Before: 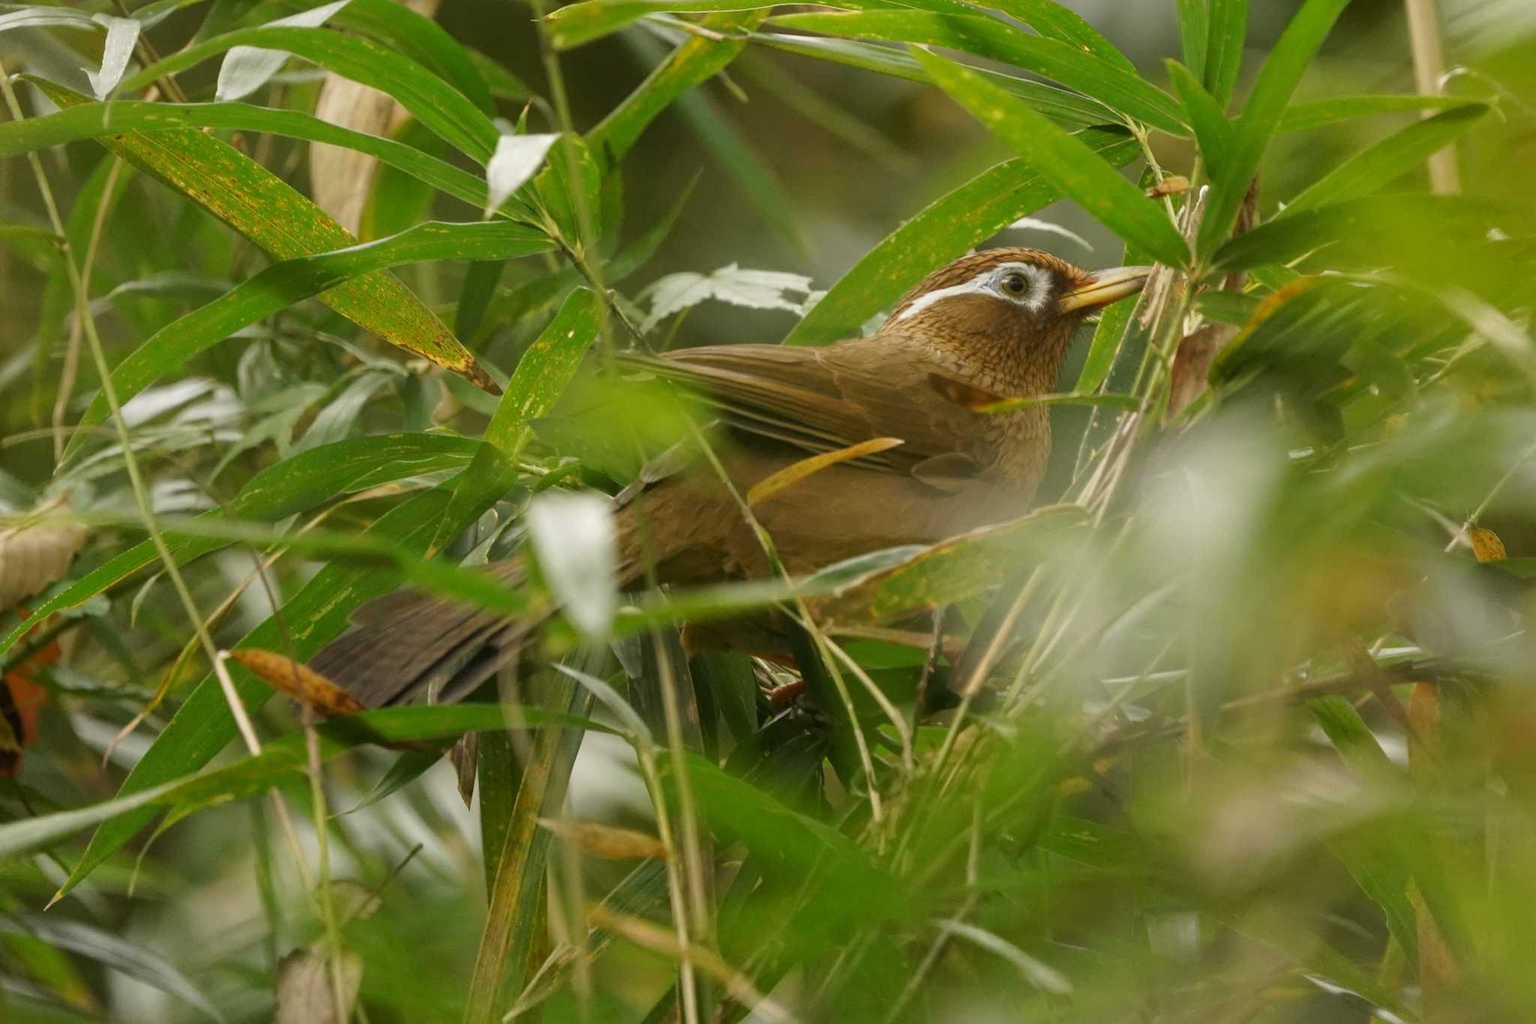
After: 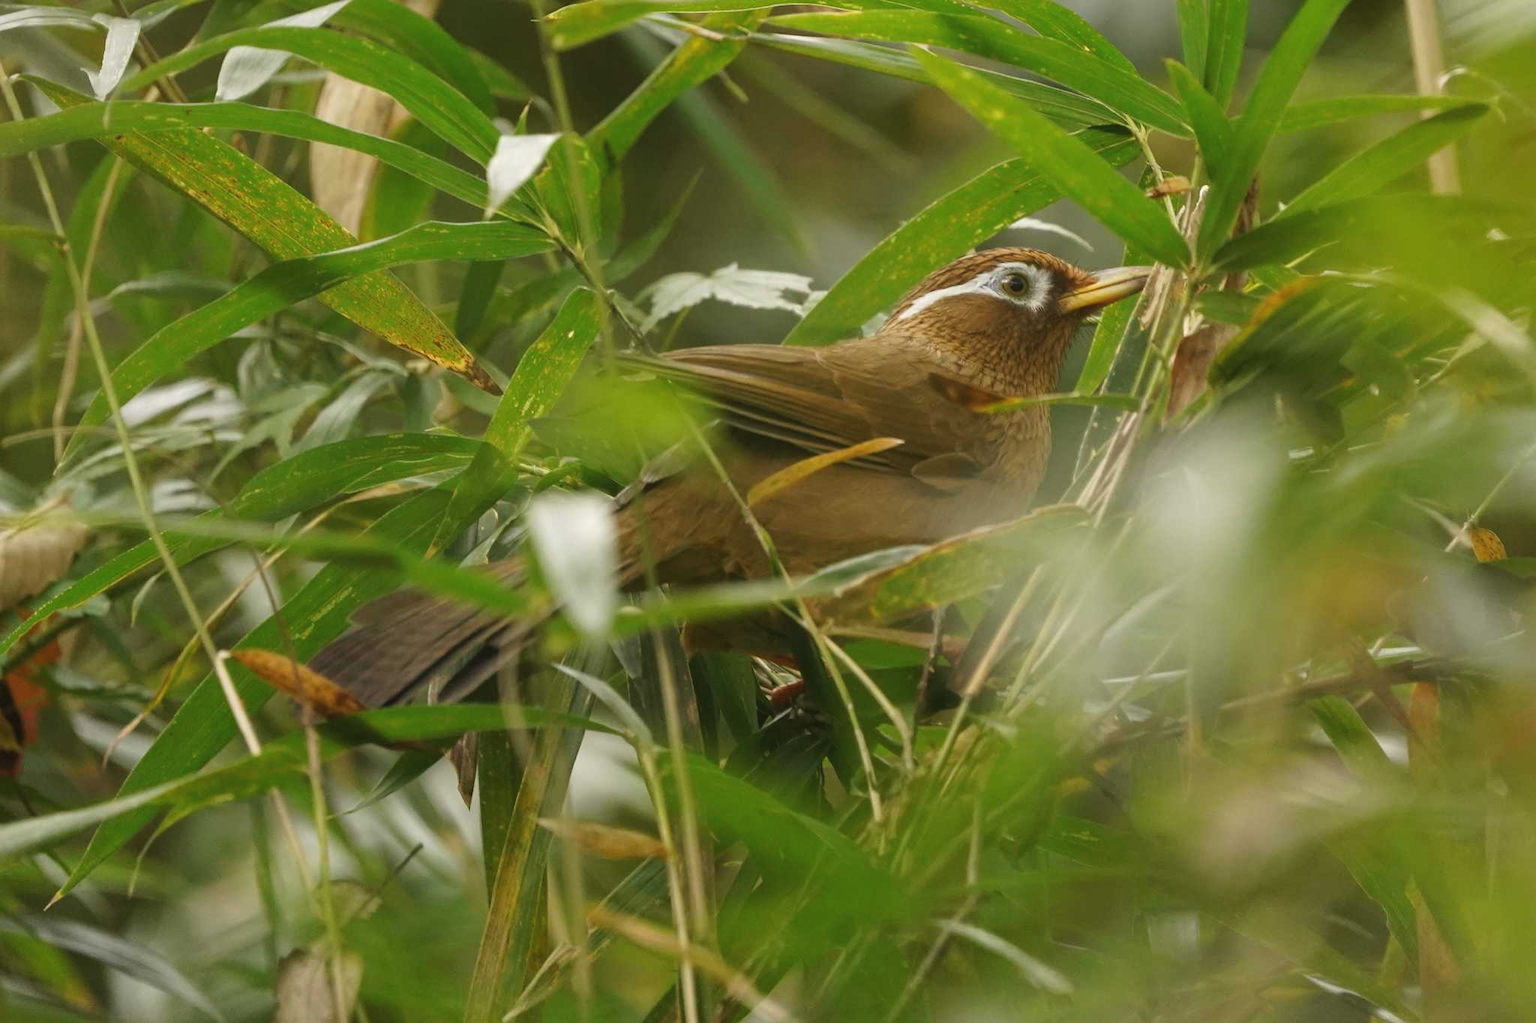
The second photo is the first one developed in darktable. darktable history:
exposure: black level correction -0.003, exposure 0.032 EV, compensate exposure bias true, compensate highlight preservation false
